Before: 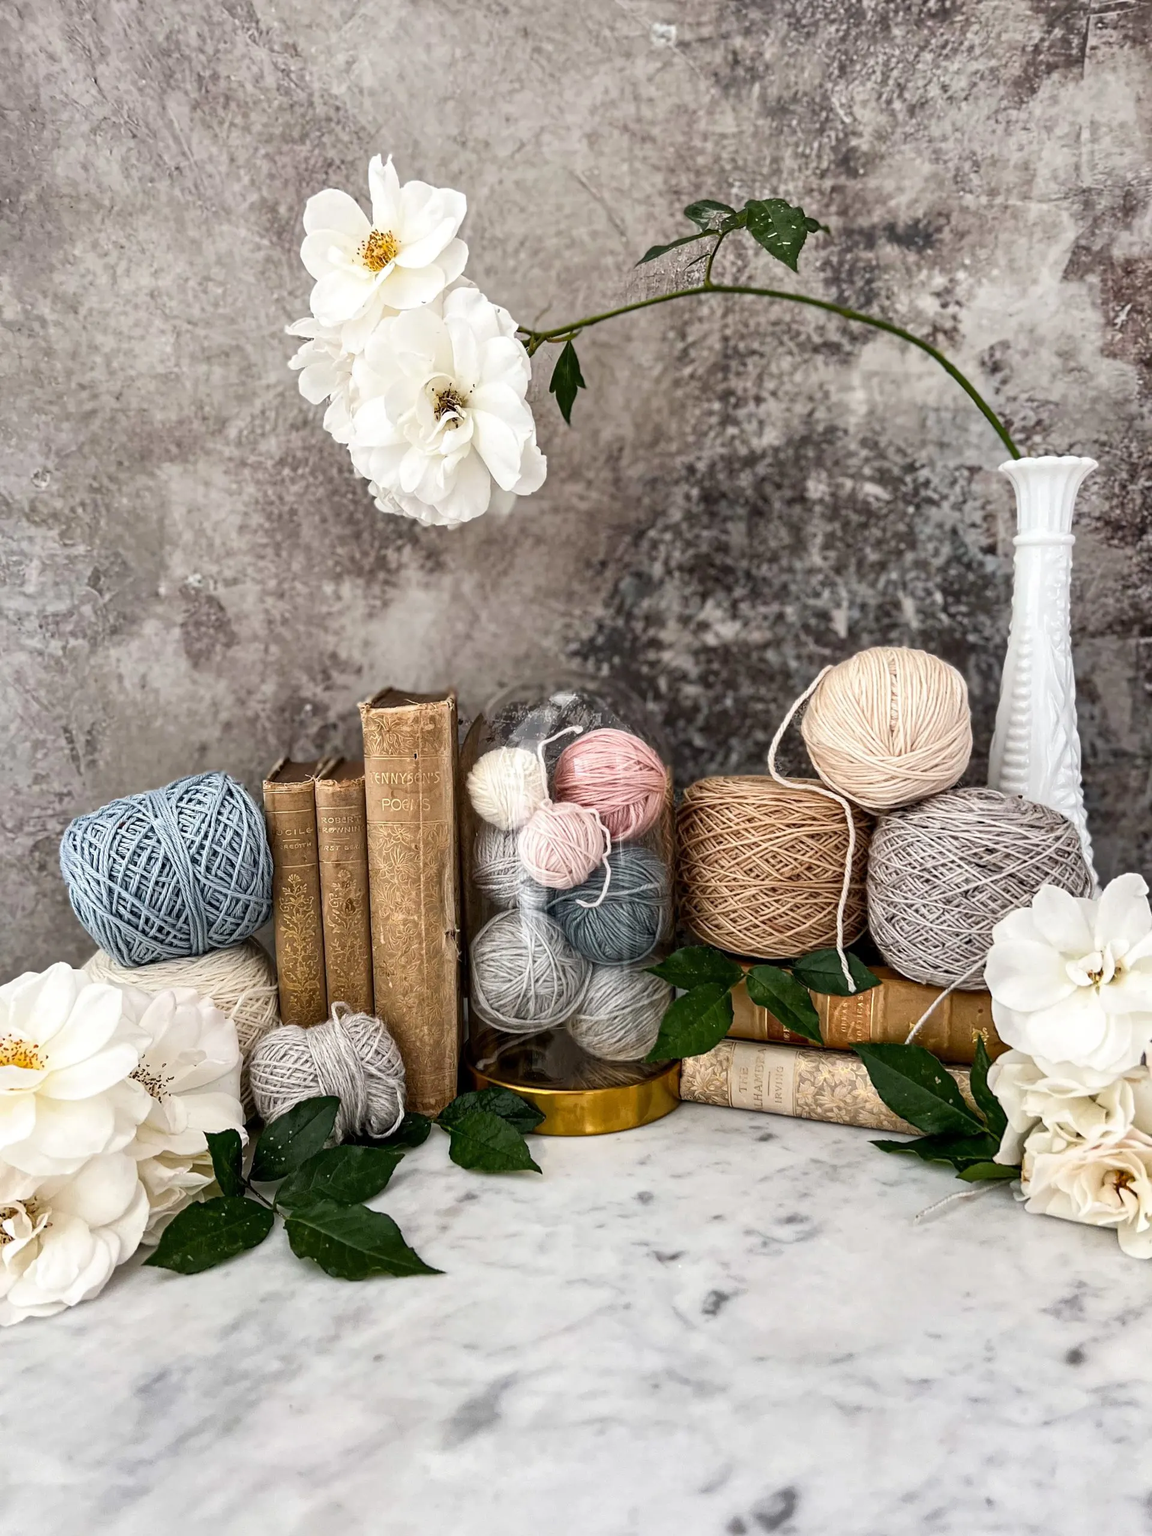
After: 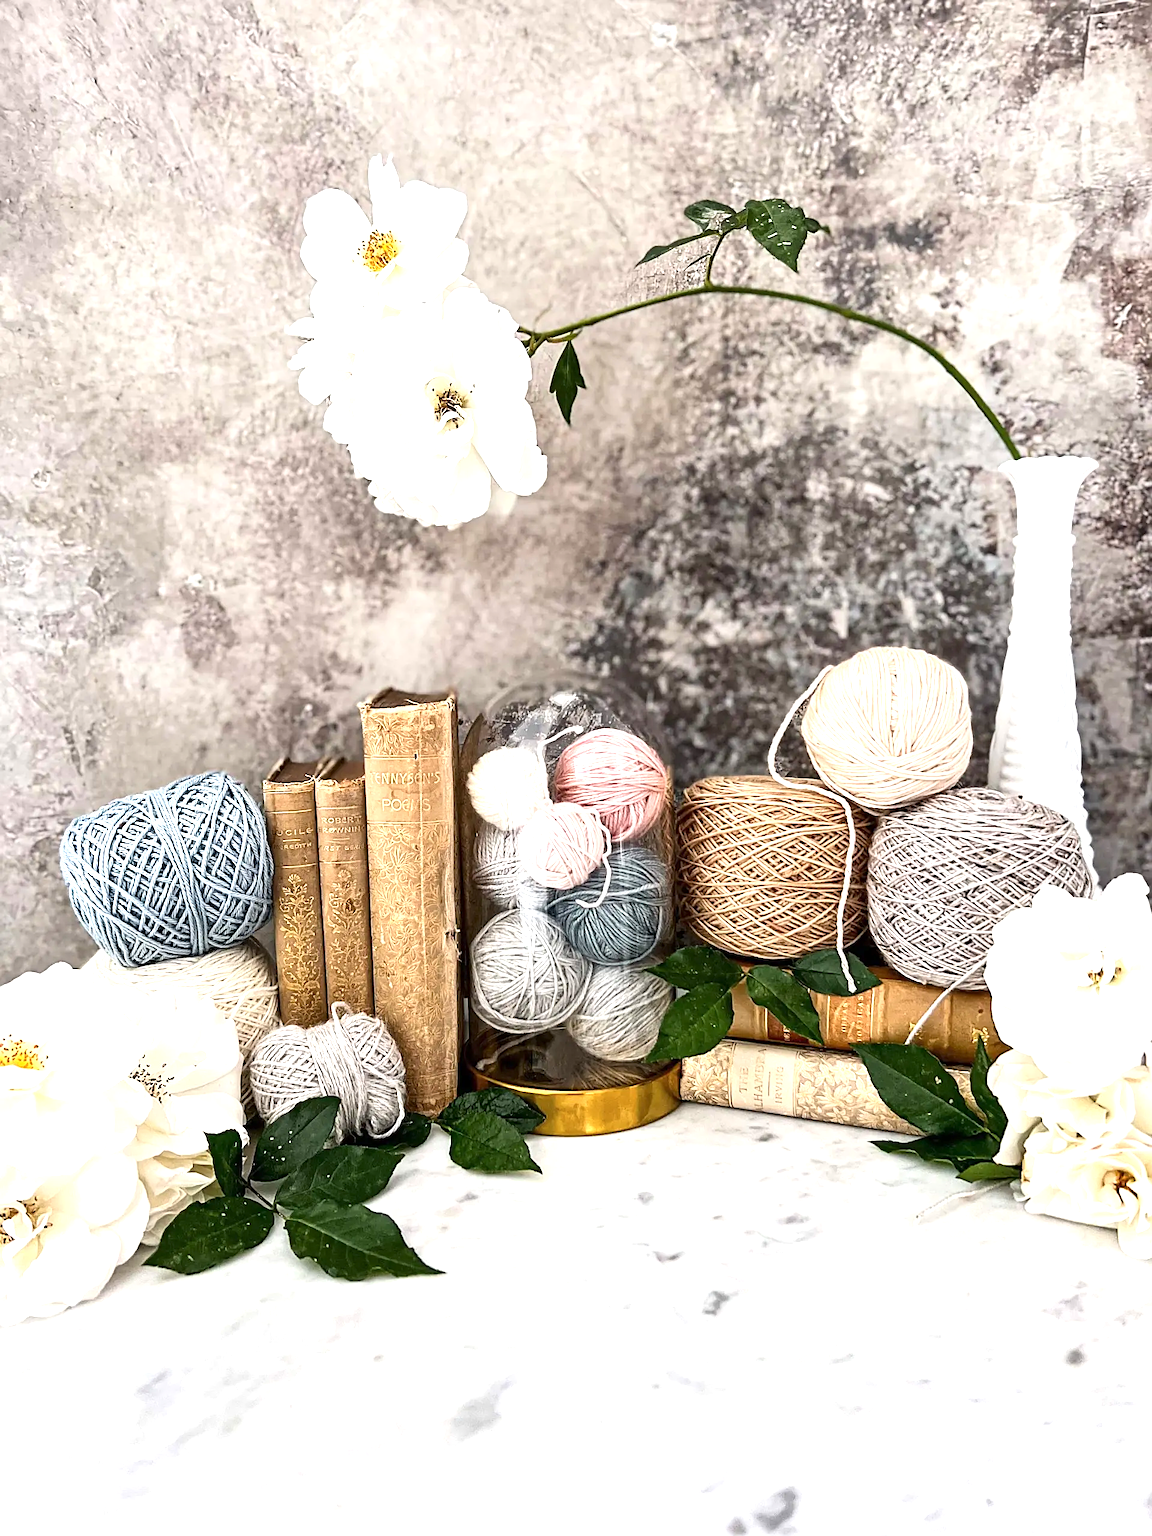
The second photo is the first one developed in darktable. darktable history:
contrast brightness saturation: contrast 0.15, brightness 0.05
sharpen: amount 0.55
exposure: exposure 0.95 EV, compensate highlight preservation false
